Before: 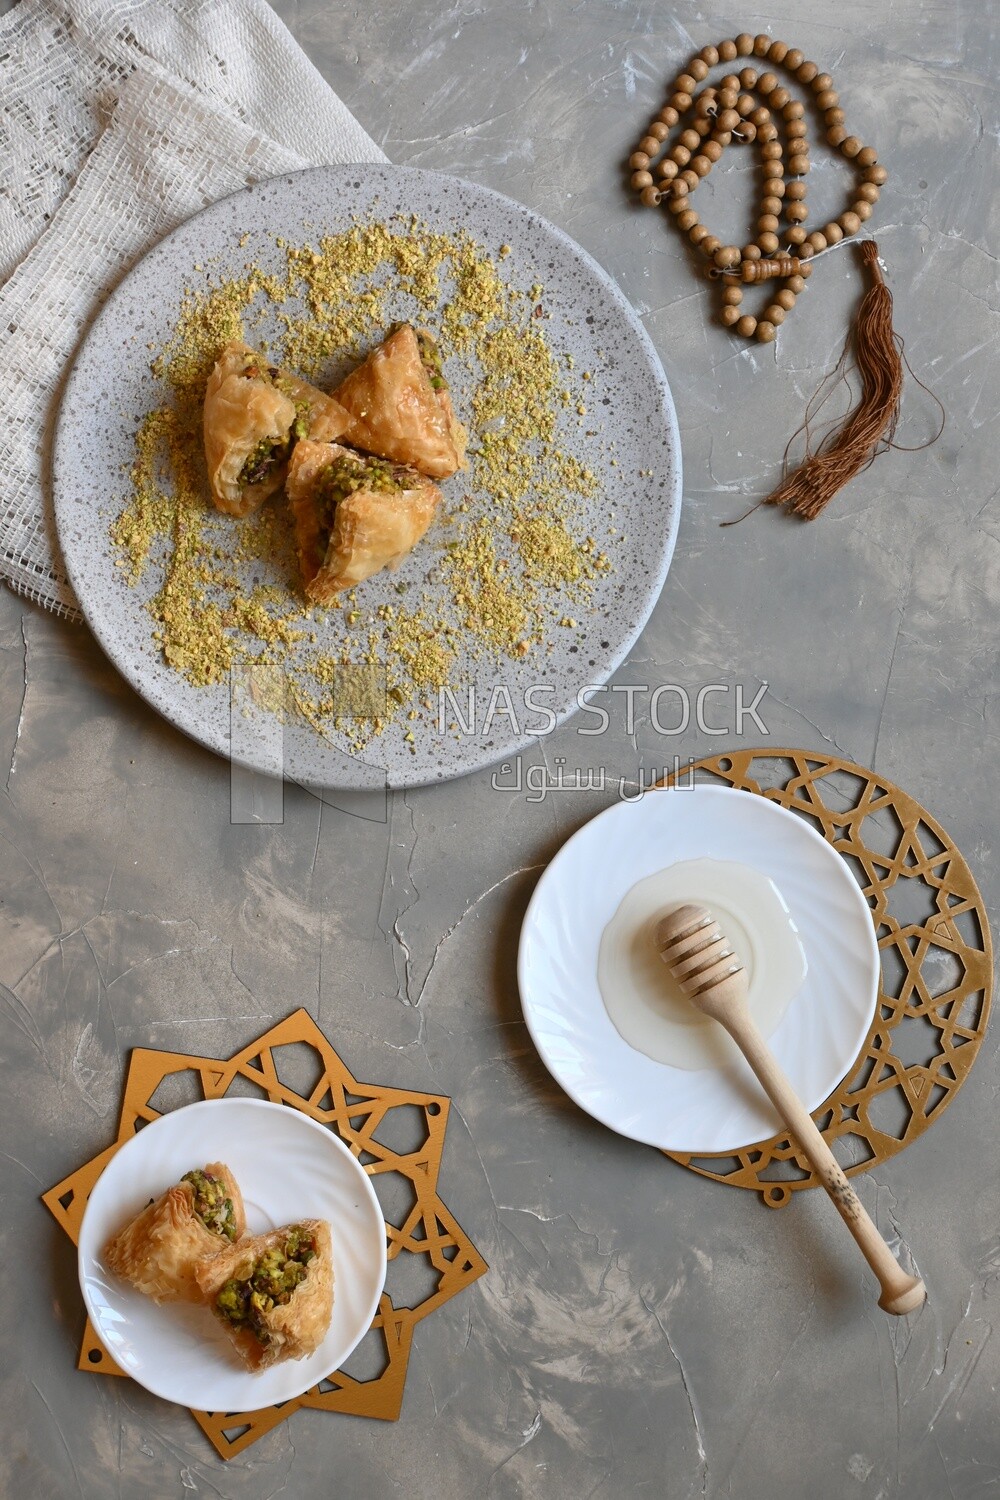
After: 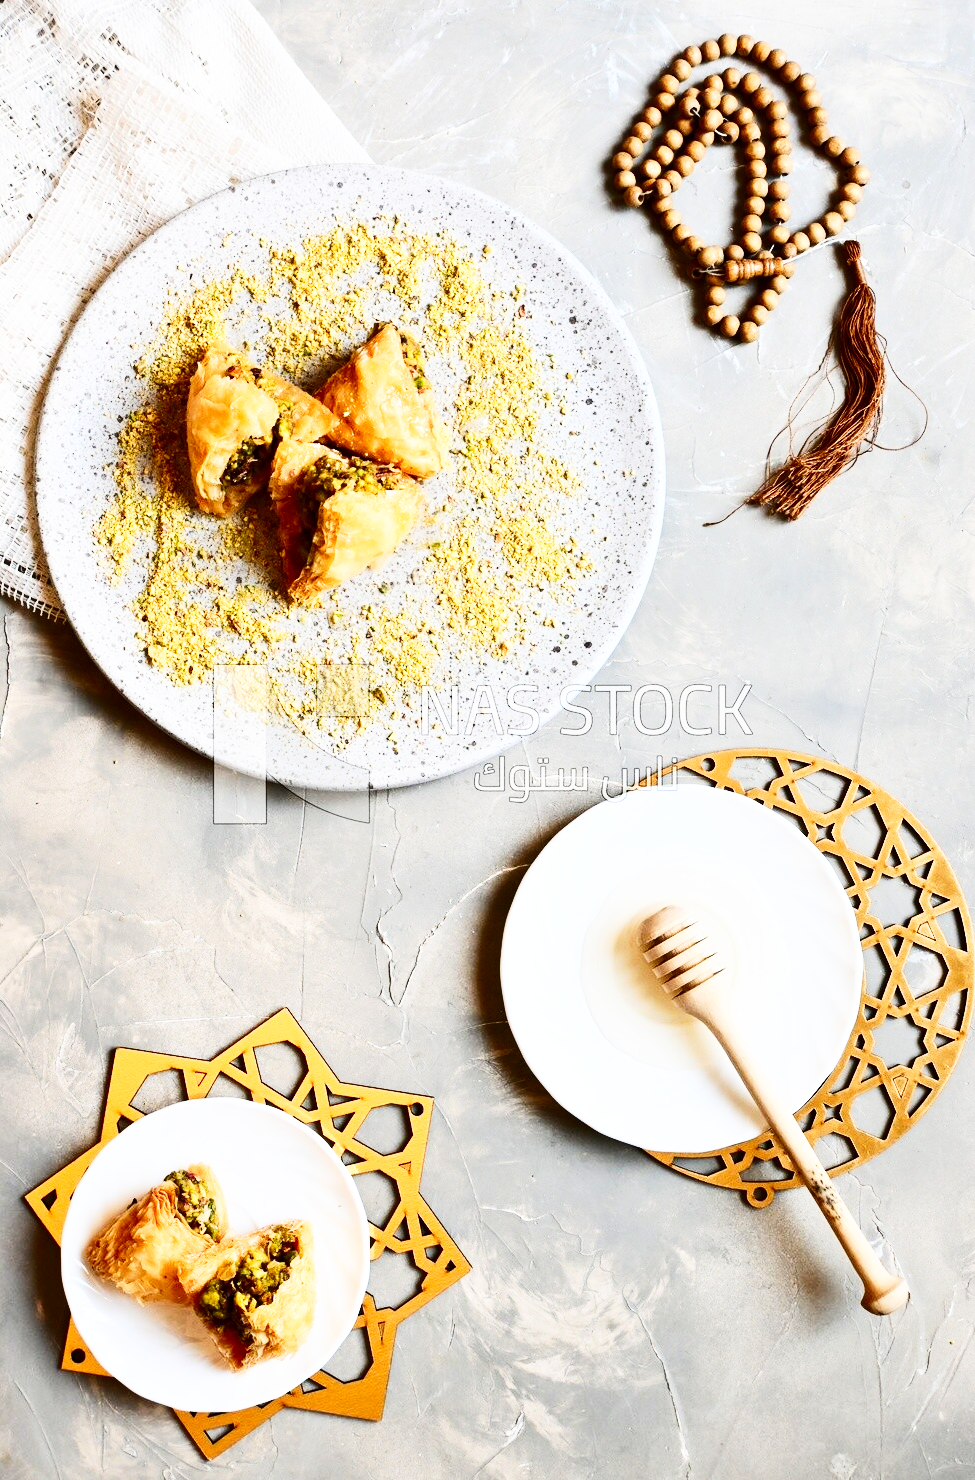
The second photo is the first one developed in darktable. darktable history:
base curve: curves: ch0 [(0, 0) (0.007, 0.004) (0.027, 0.03) (0.046, 0.07) (0.207, 0.54) (0.442, 0.872) (0.673, 0.972) (1, 1)], preserve colors none
contrast brightness saturation: contrast 0.28
crop and rotate: left 1.774%, right 0.633%, bottom 1.28%
